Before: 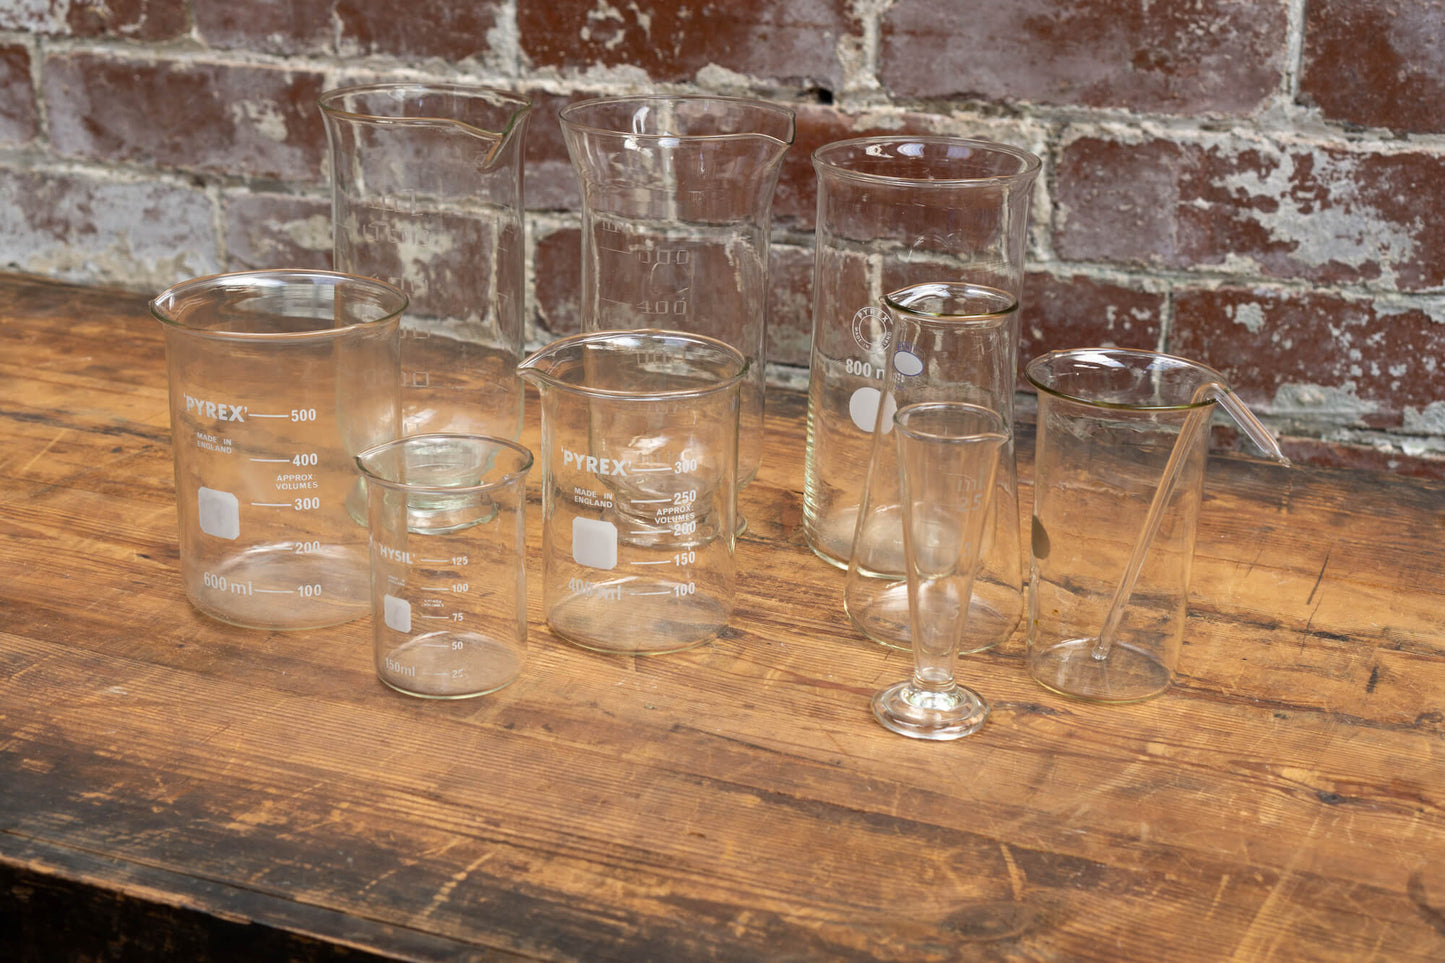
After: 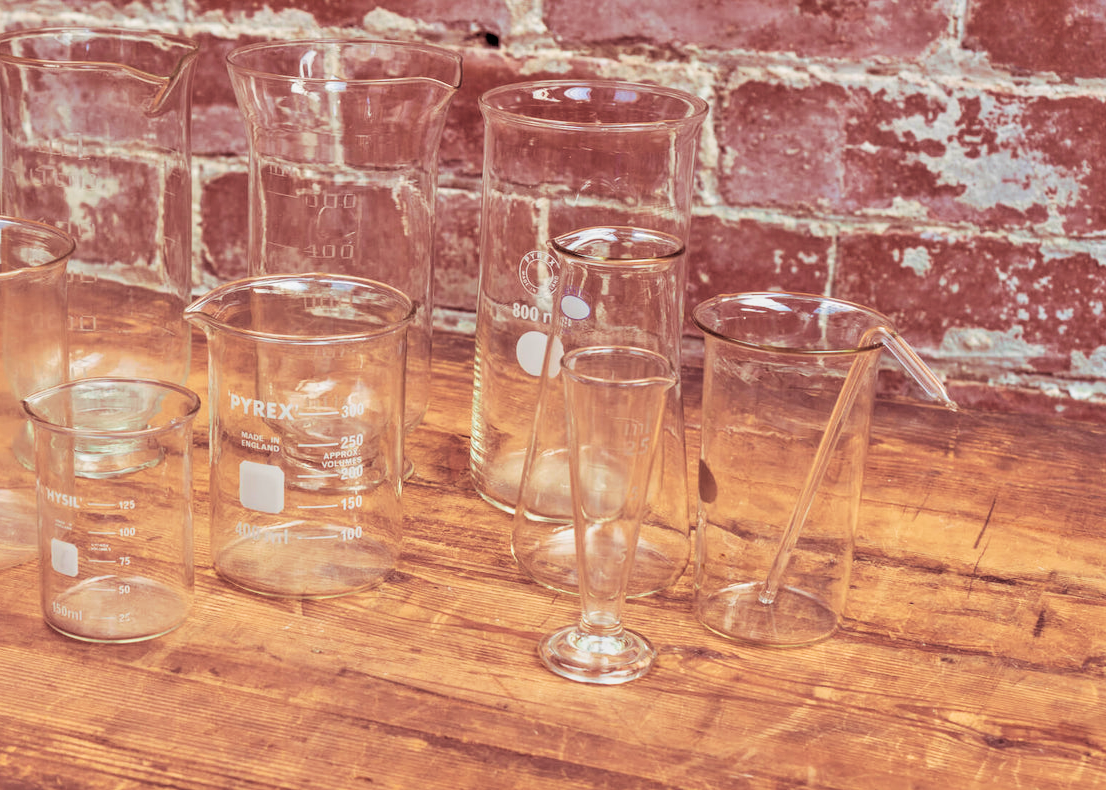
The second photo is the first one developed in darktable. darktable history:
local contrast: on, module defaults
split-toning: highlights › saturation 0, balance -61.83
velvia: on, module defaults
color balance rgb: perceptual saturation grading › global saturation 20%, perceptual saturation grading › highlights -25%, perceptual saturation grading › shadows 25%
crop: left 23.095%, top 5.827%, bottom 11.854%
filmic rgb: middle gray luminance 18.42%, black relative exposure -9 EV, white relative exposure 3.75 EV, threshold 6 EV, target black luminance 0%, hardness 4.85, latitude 67.35%, contrast 0.955, highlights saturation mix 20%, shadows ↔ highlights balance 21.36%, add noise in highlights 0, preserve chrominance luminance Y, color science v3 (2019), use custom middle-gray values true, iterations of high-quality reconstruction 0, contrast in highlights soft, enable highlight reconstruction true
tone equalizer: -8 EV 2 EV, -7 EV 2 EV, -6 EV 2 EV, -5 EV 2 EV, -4 EV 2 EV, -3 EV 1.5 EV, -2 EV 1 EV, -1 EV 0.5 EV
